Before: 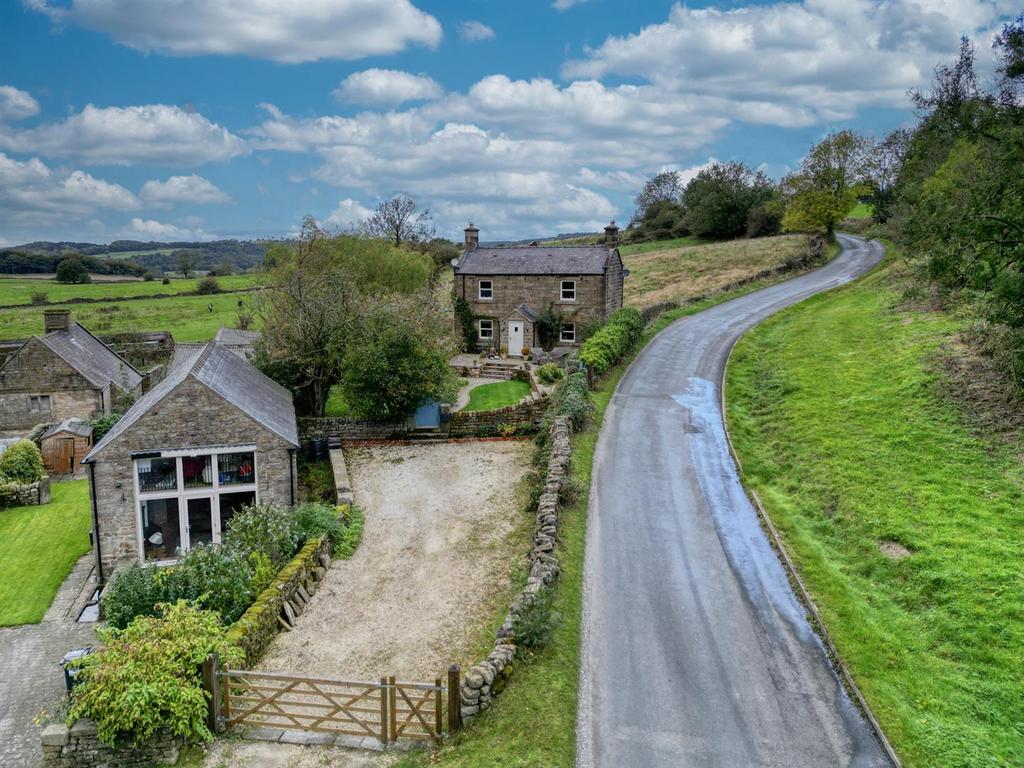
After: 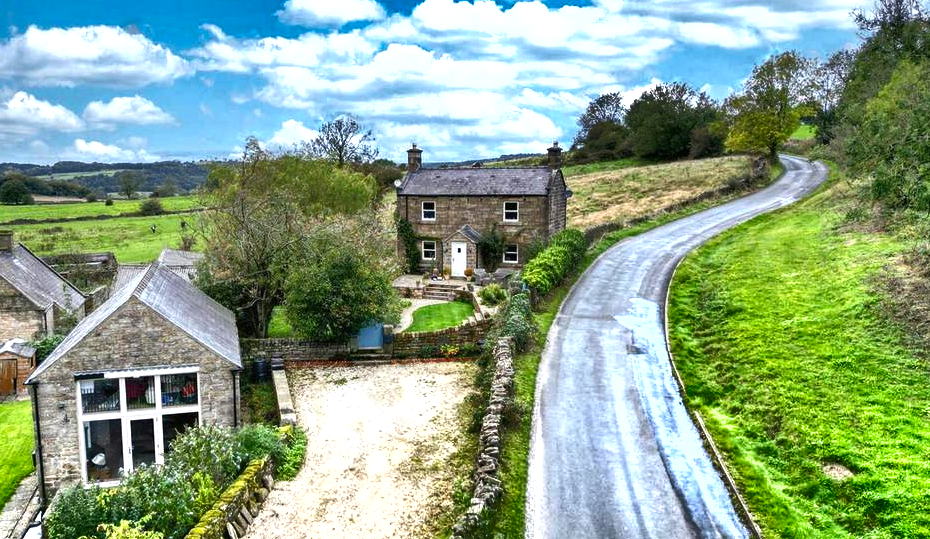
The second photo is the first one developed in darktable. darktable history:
crop: left 5.596%, top 10.314%, right 3.534%, bottom 19.395%
exposure: black level correction 0, exposure 1.2 EV, compensate exposure bias true, compensate highlight preservation false
shadows and highlights: white point adjustment 0.1, highlights -70, soften with gaussian
